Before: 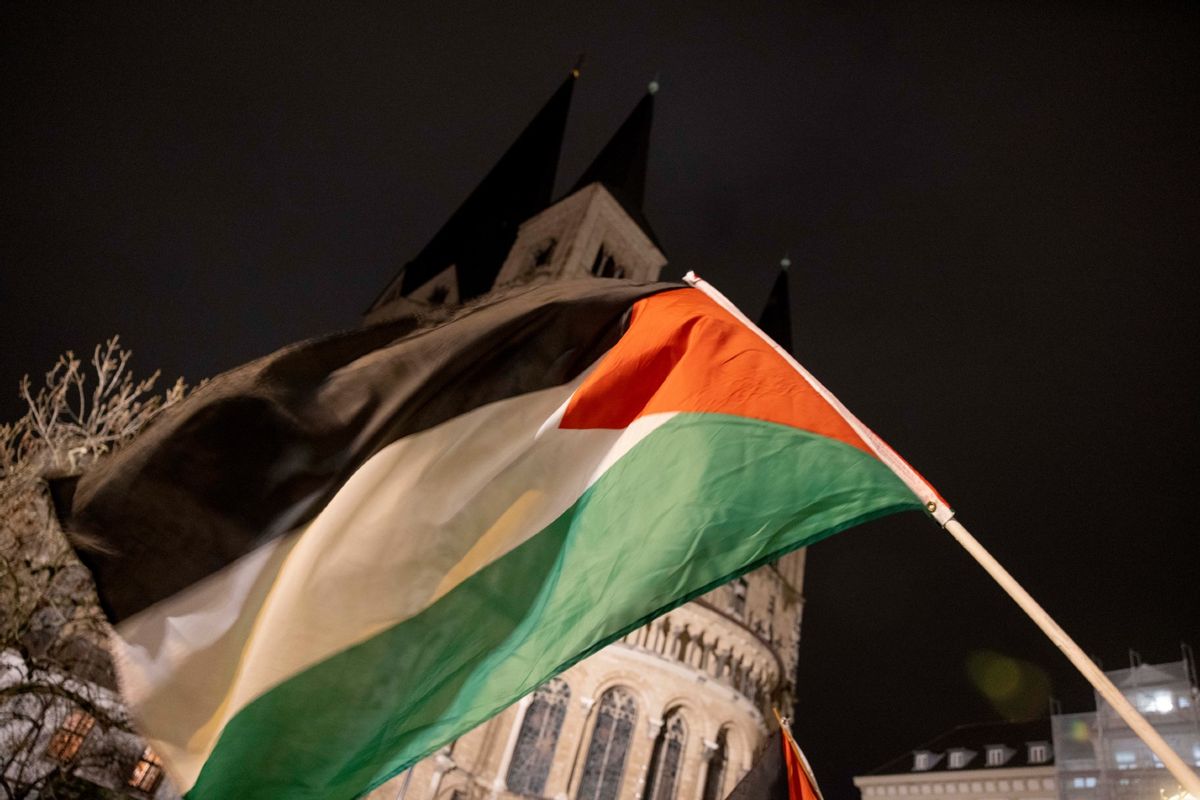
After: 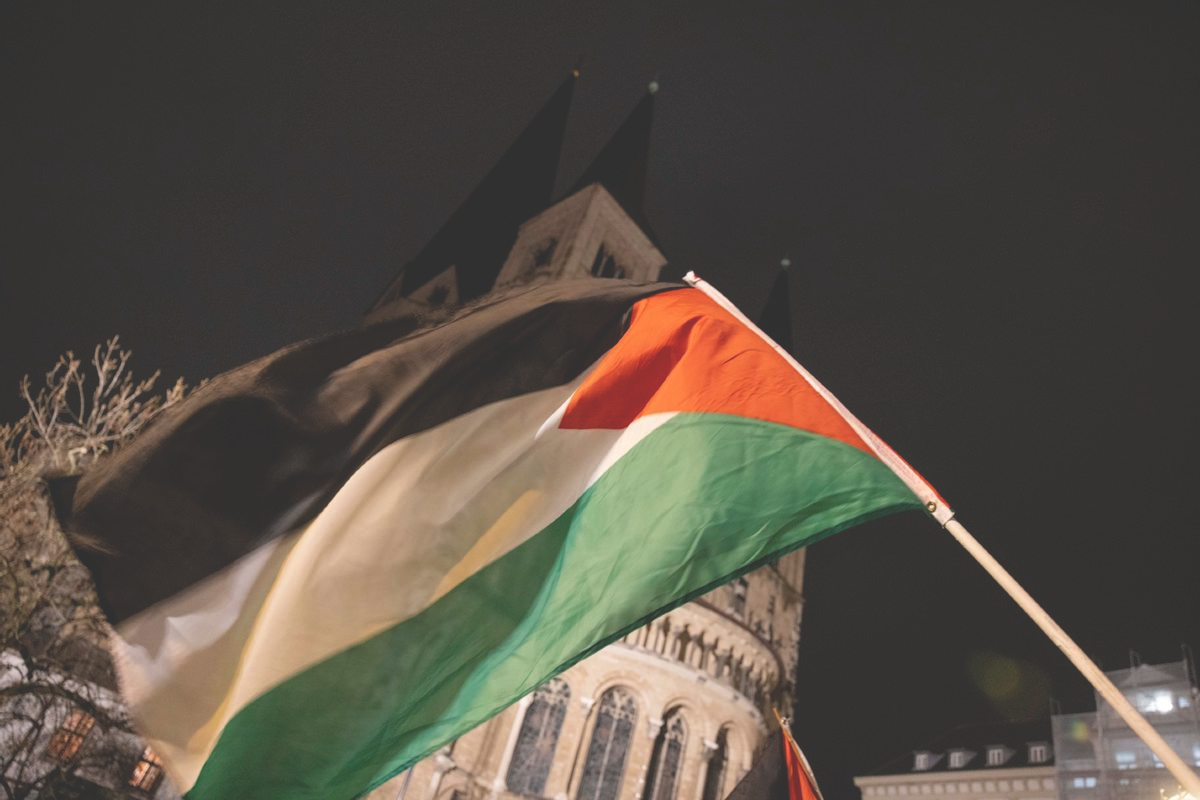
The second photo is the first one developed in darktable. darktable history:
exposure: black level correction -0.03, compensate highlight preservation false
